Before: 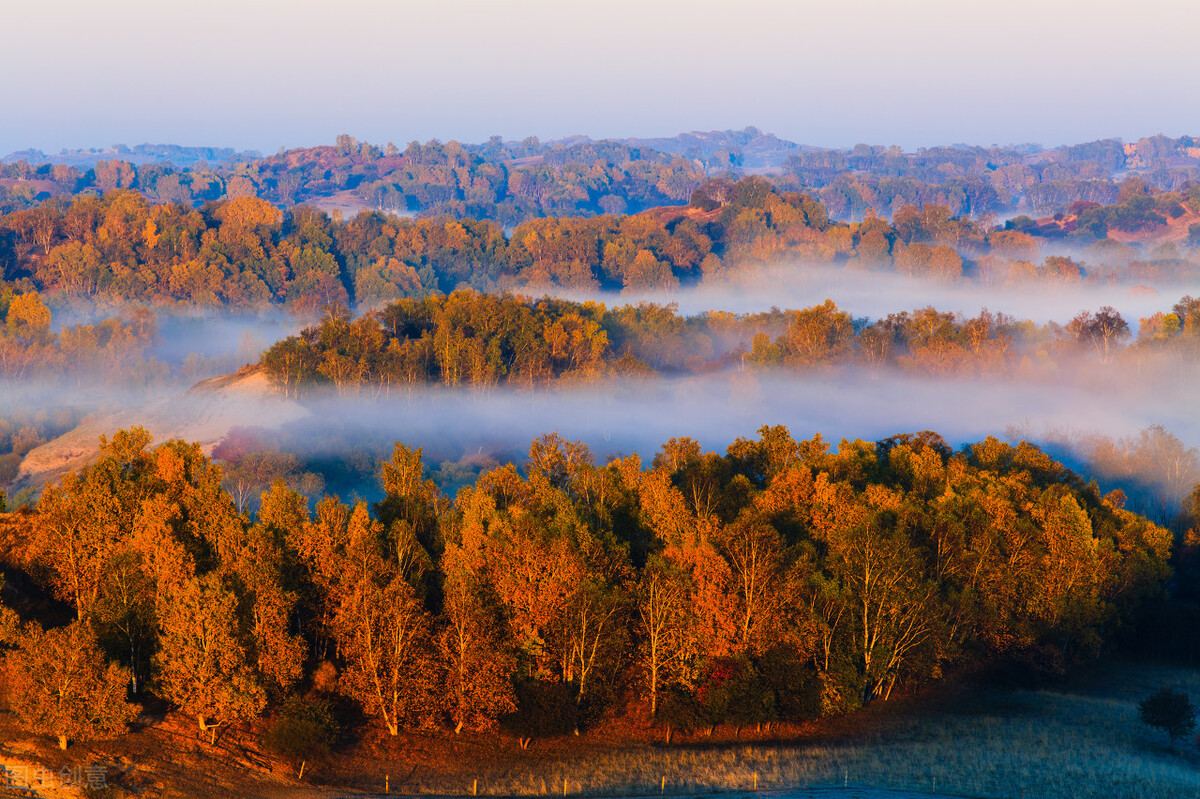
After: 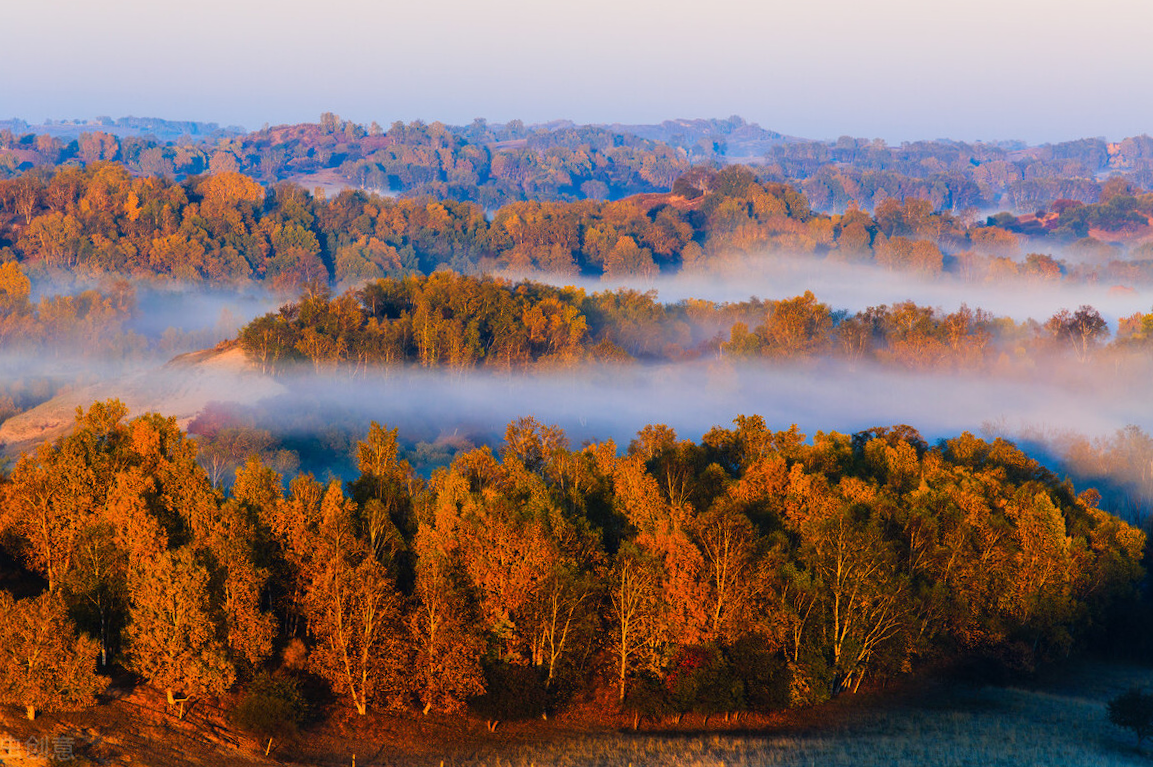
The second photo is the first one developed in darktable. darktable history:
crop and rotate: angle -1.56°
